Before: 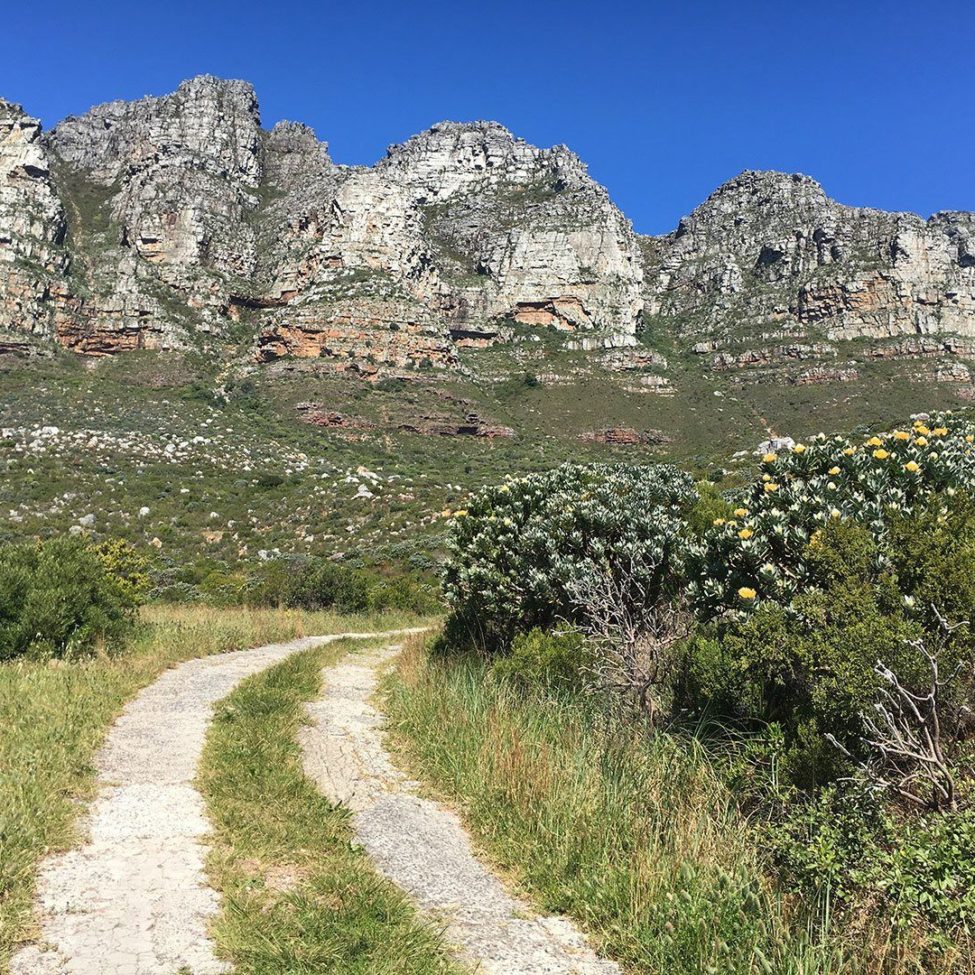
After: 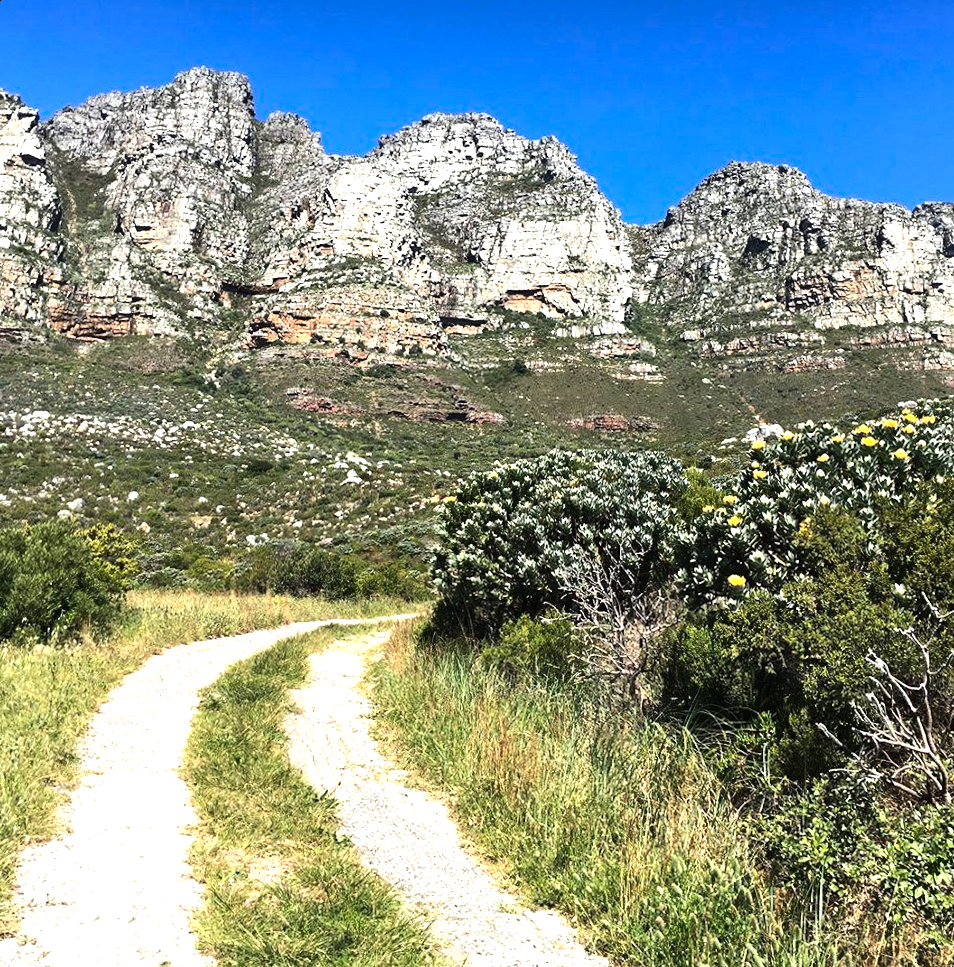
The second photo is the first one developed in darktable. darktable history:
vibrance: vibrance 50%
rotate and perspective: rotation 0.226°, lens shift (vertical) -0.042, crop left 0.023, crop right 0.982, crop top 0.006, crop bottom 0.994
tone equalizer: -8 EV -1.08 EV, -7 EV -1.01 EV, -6 EV -0.867 EV, -5 EV -0.578 EV, -3 EV 0.578 EV, -2 EV 0.867 EV, -1 EV 1.01 EV, +0 EV 1.08 EV, edges refinement/feathering 500, mask exposure compensation -1.57 EV, preserve details no
